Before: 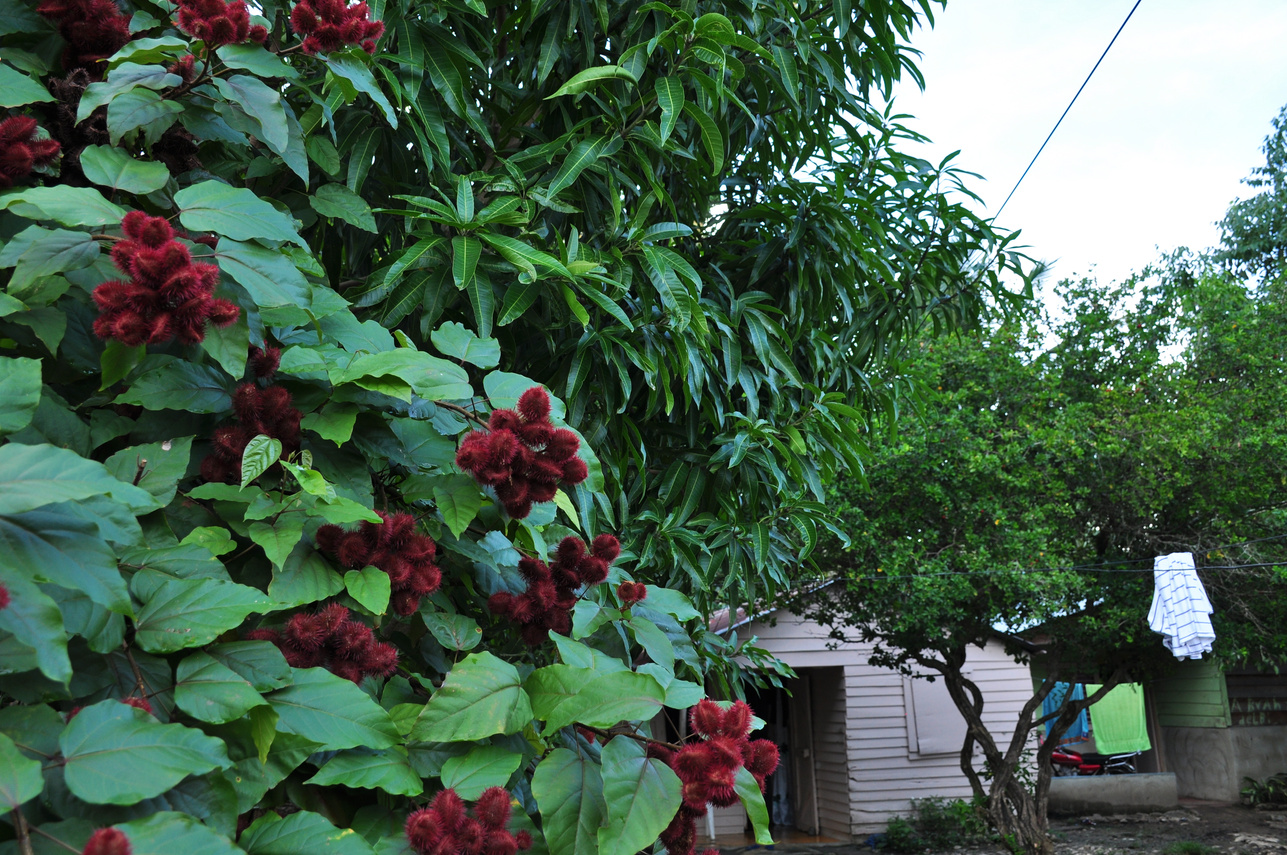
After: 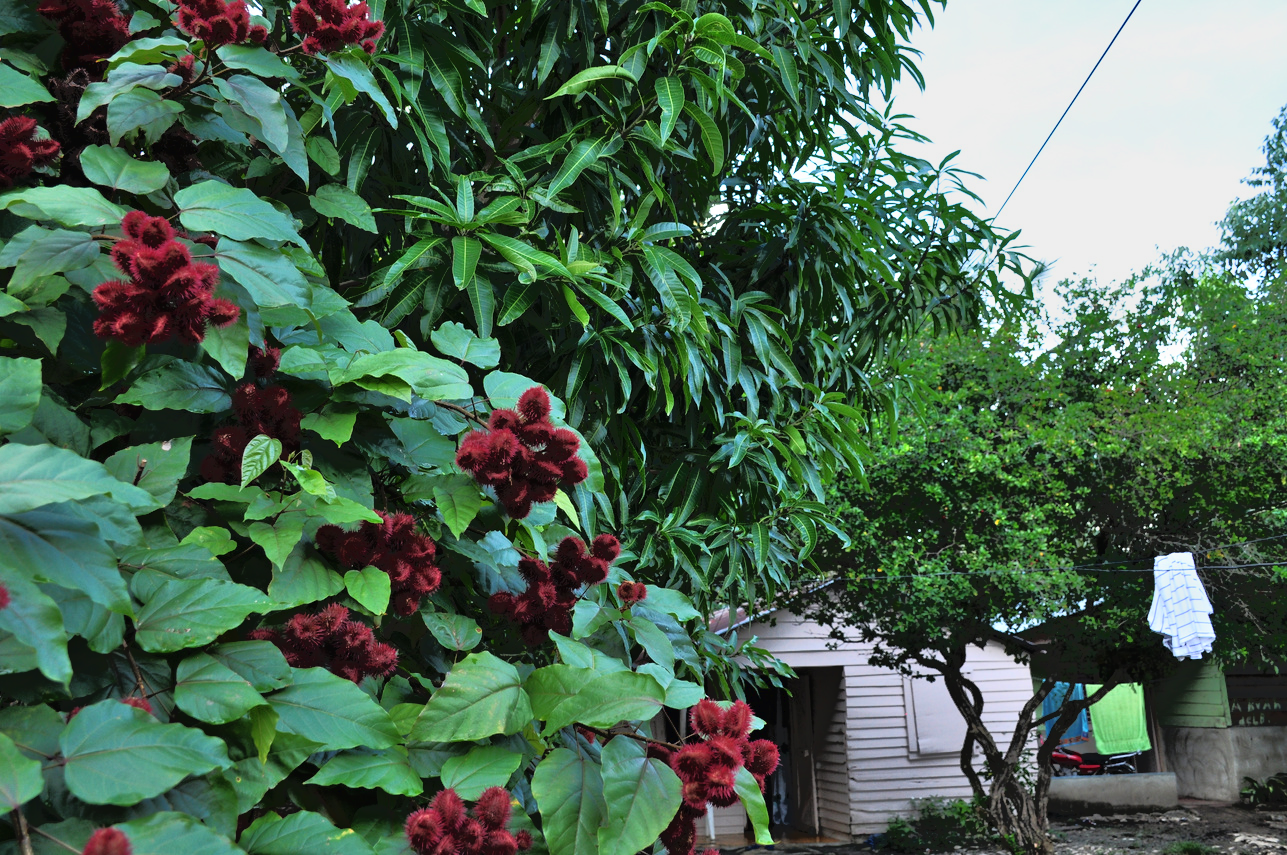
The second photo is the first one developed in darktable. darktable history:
shadows and highlights: shadows 24.77, highlights -24.01
tone curve: curves: ch0 [(0, 0.013) (0.074, 0.044) (0.251, 0.234) (0.472, 0.511) (0.63, 0.752) (0.746, 0.866) (0.899, 0.956) (1, 1)]; ch1 [(0, 0) (0.08, 0.08) (0.347, 0.394) (0.455, 0.441) (0.5, 0.5) (0.517, 0.53) (0.563, 0.611) (0.617, 0.682) (0.756, 0.788) (0.92, 0.92) (1, 1)]; ch2 [(0, 0) (0.096, 0.056) (0.304, 0.204) (0.5, 0.5) (0.539, 0.575) (0.597, 0.644) (0.92, 0.92) (1, 1)]
tone equalizer: -7 EV -0.597 EV, -6 EV 0.963 EV, -5 EV -0.433 EV, -4 EV 0.425 EV, -3 EV 0.409 EV, -2 EV 0.176 EV, -1 EV -0.147 EV, +0 EV -0.383 EV
